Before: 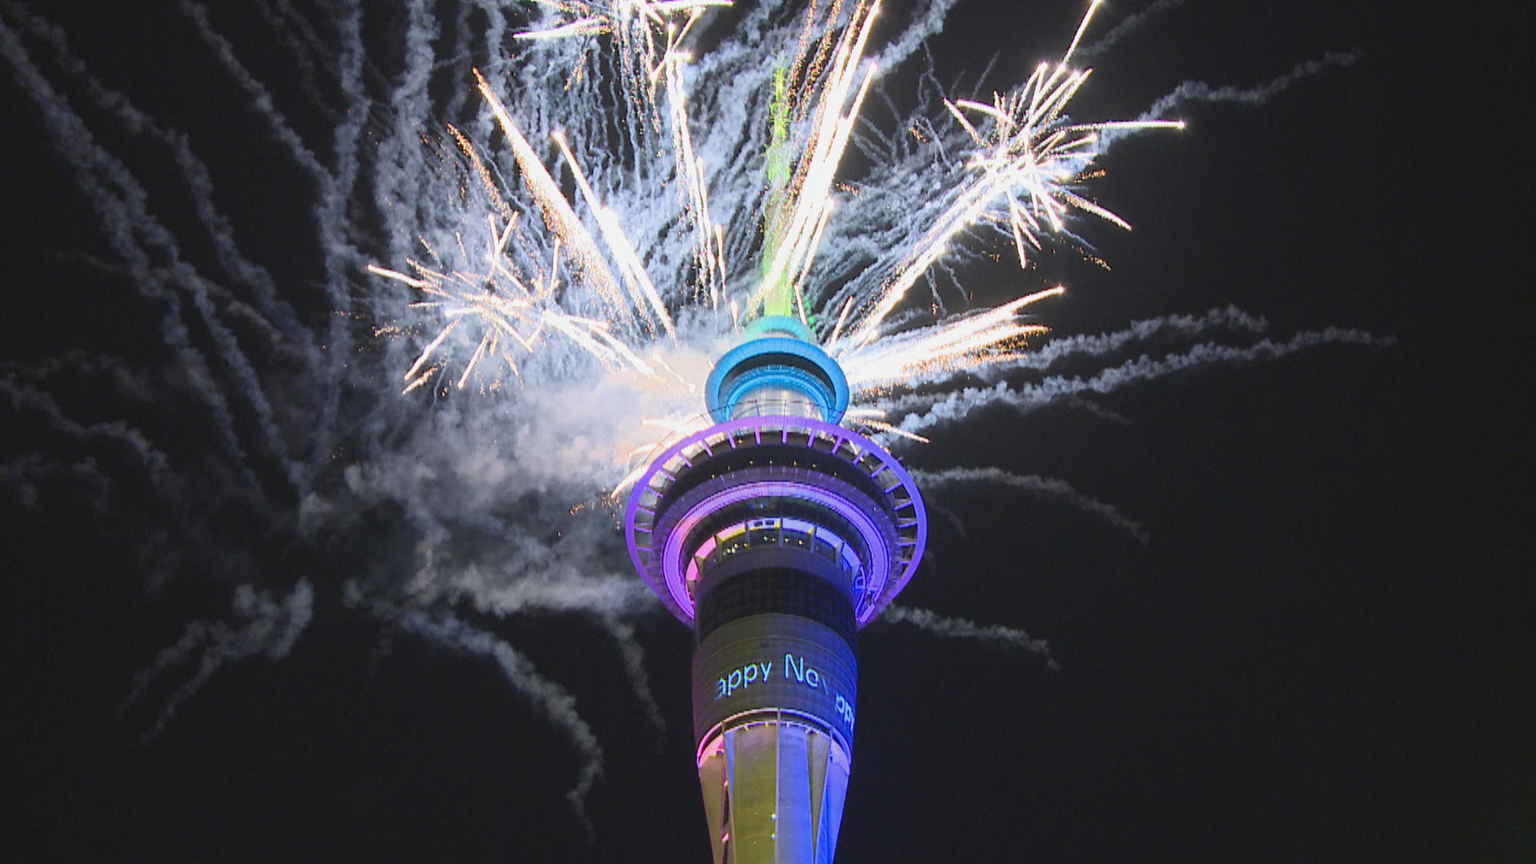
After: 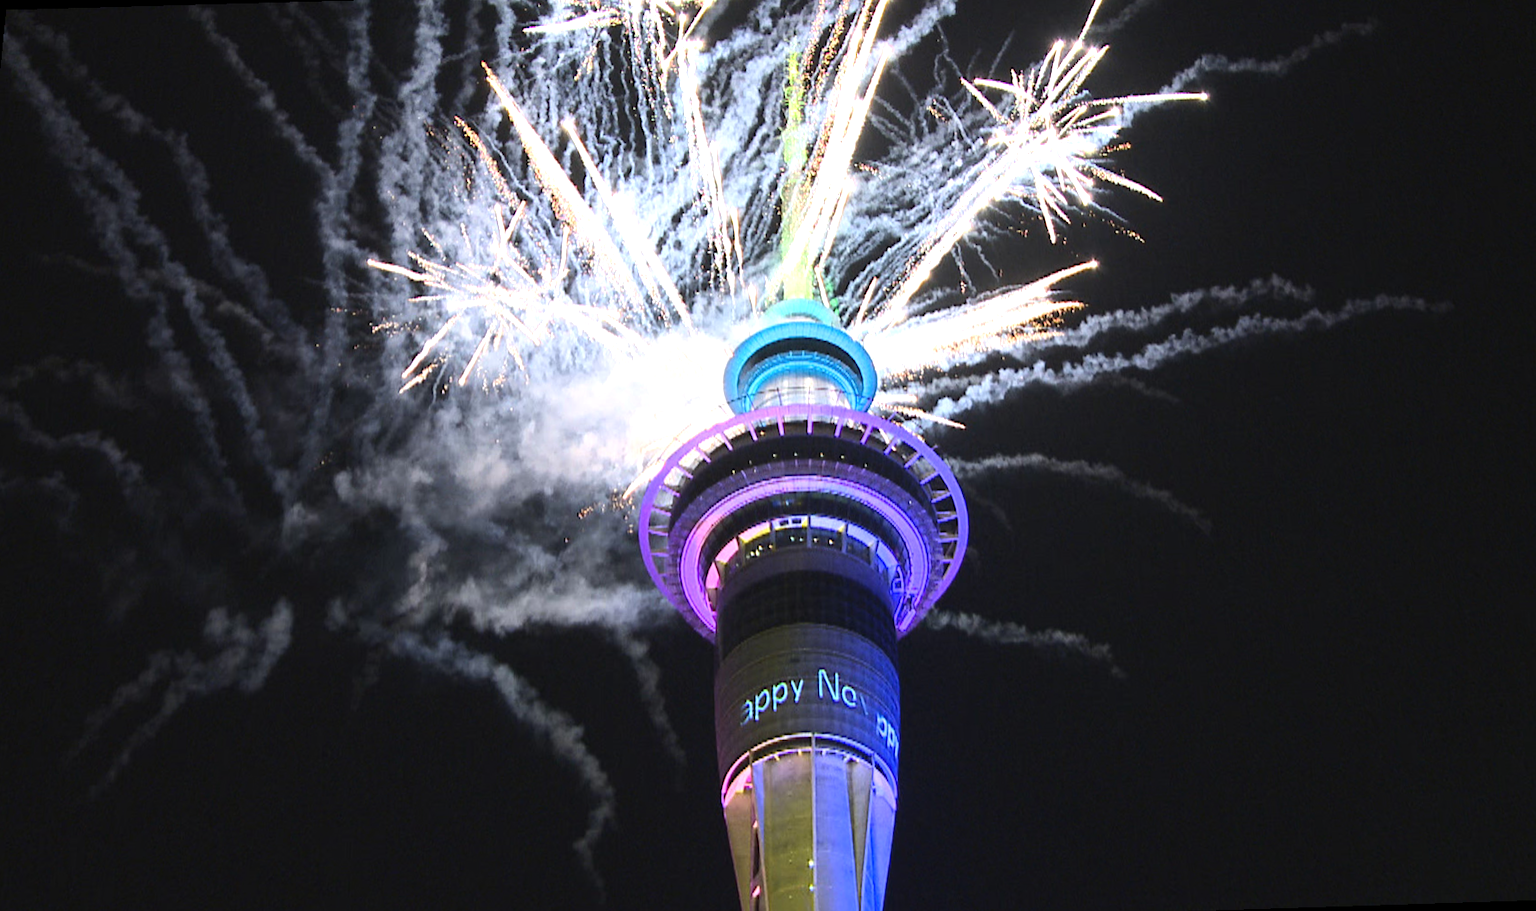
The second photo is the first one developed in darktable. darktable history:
tone equalizer: -8 EV -0.75 EV, -7 EV -0.7 EV, -6 EV -0.6 EV, -5 EV -0.4 EV, -3 EV 0.4 EV, -2 EV 0.6 EV, -1 EV 0.7 EV, +0 EV 0.75 EV, edges refinement/feathering 500, mask exposure compensation -1.57 EV, preserve details no
rotate and perspective: rotation -1.68°, lens shift (vertical) -0.146, crop left 0.049, crop right 0.912, crop top 0.032, crop bottom 0.96
